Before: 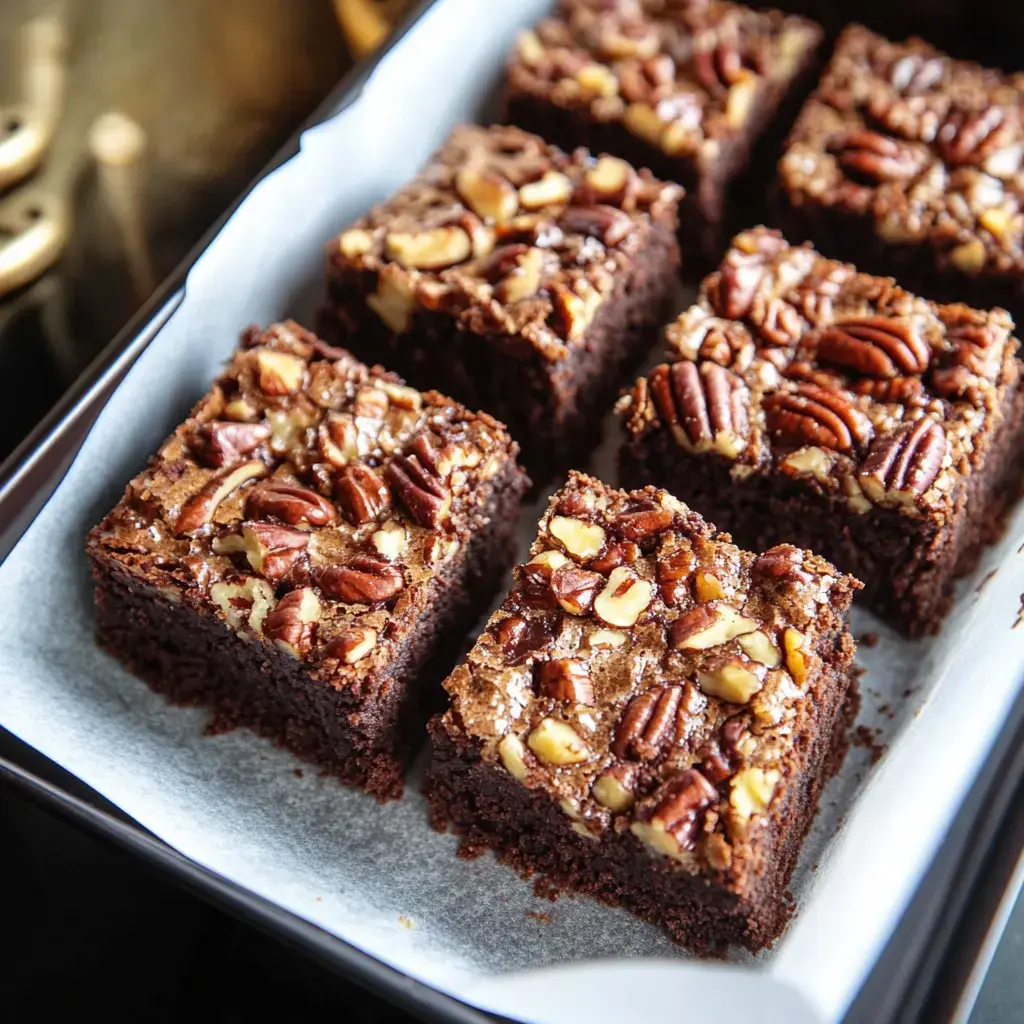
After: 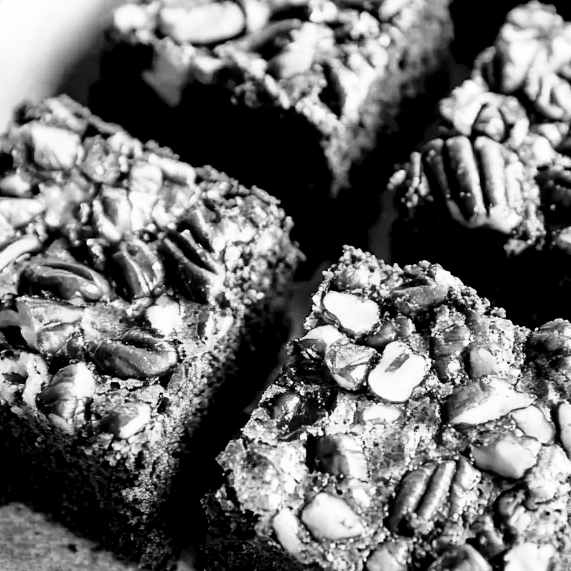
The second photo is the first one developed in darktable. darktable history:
base curve: curves: ch0 [(0, 0) (0.028, 0.03) (0.121, 0.232) (0.46, 0.748) (0.859, 0.968) (1, 1)]
monochrome: on, module defaults
levels: levels [0.116, 0.574, 1]
crop and rotate: left 22.13%, top 22.054%, right 22.026%, bottom 22.102%
